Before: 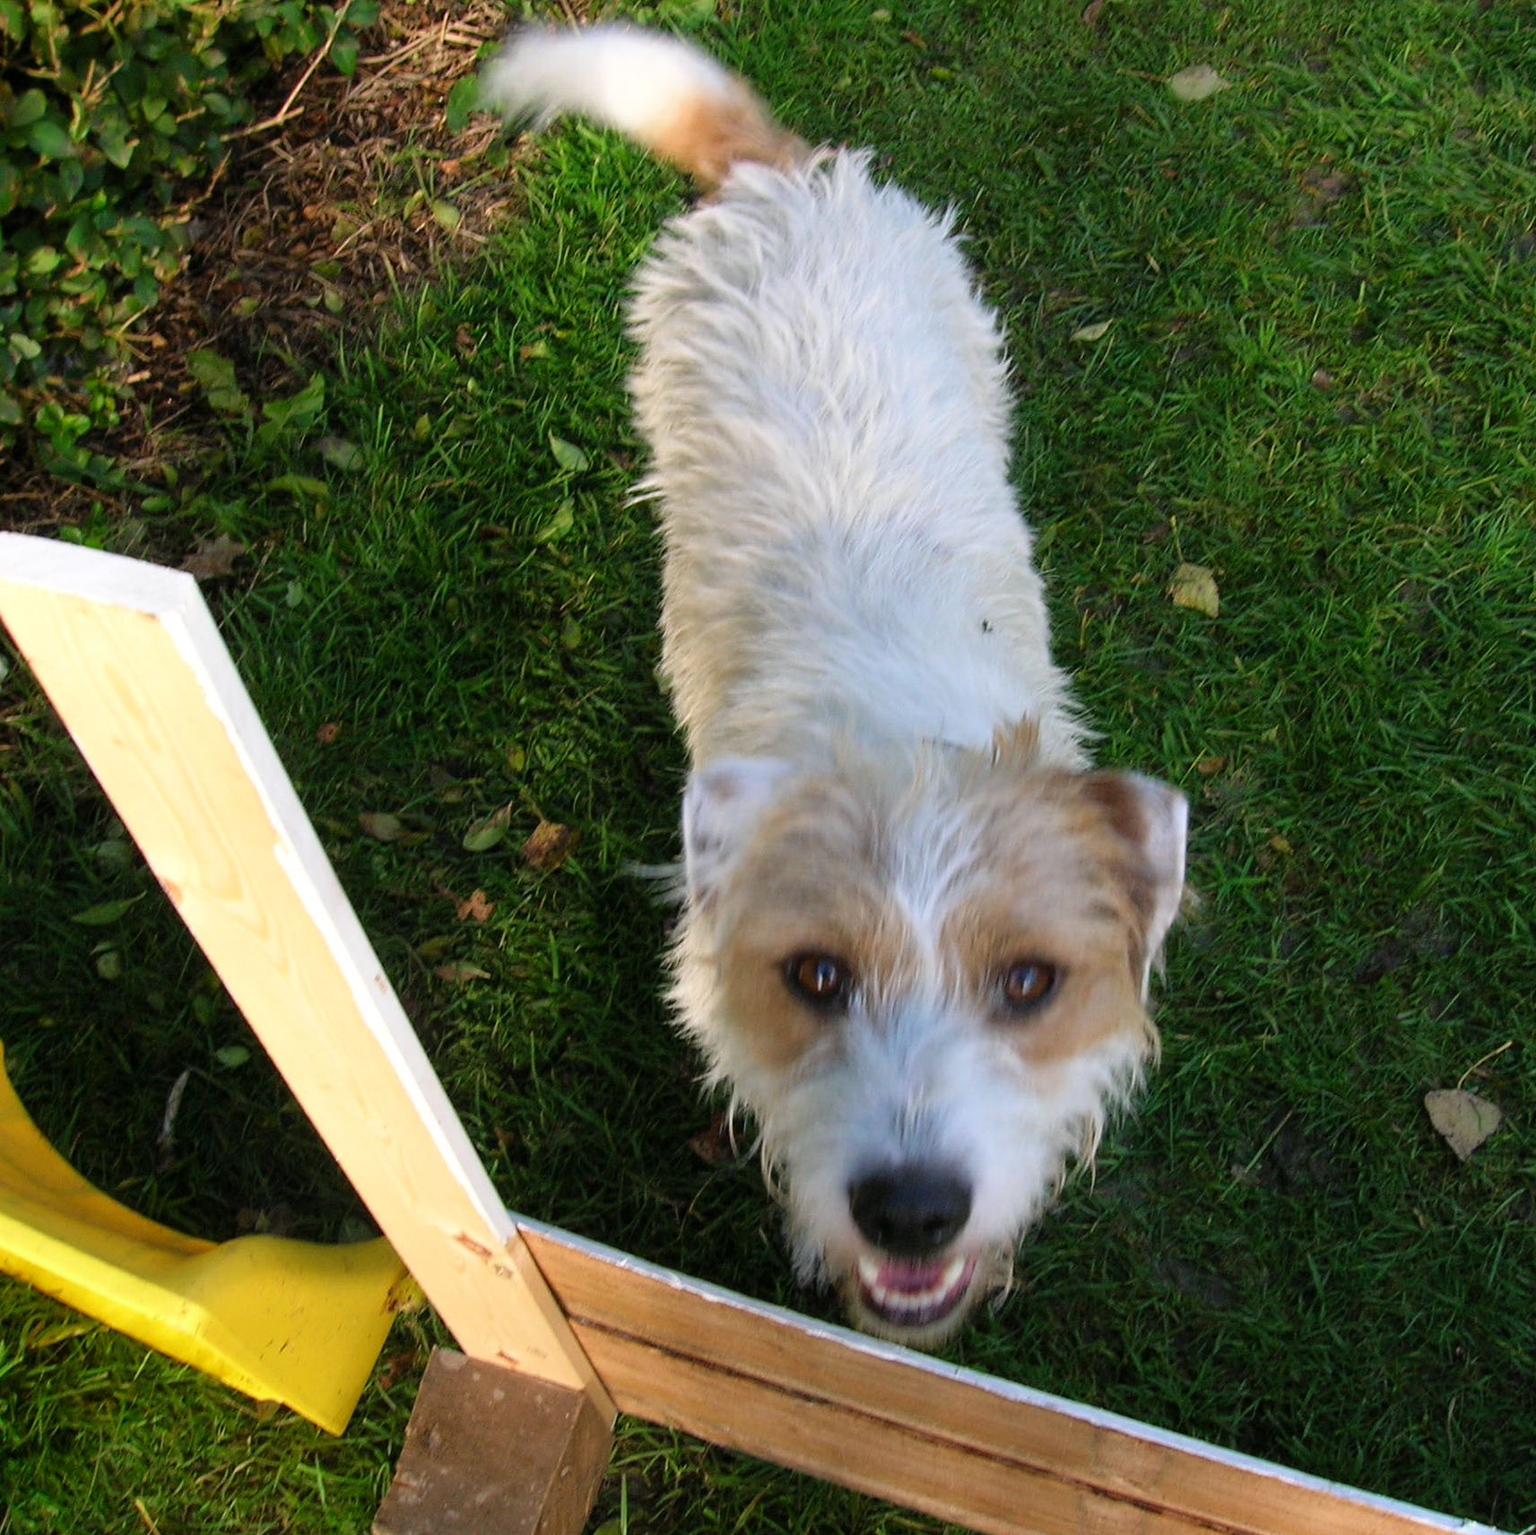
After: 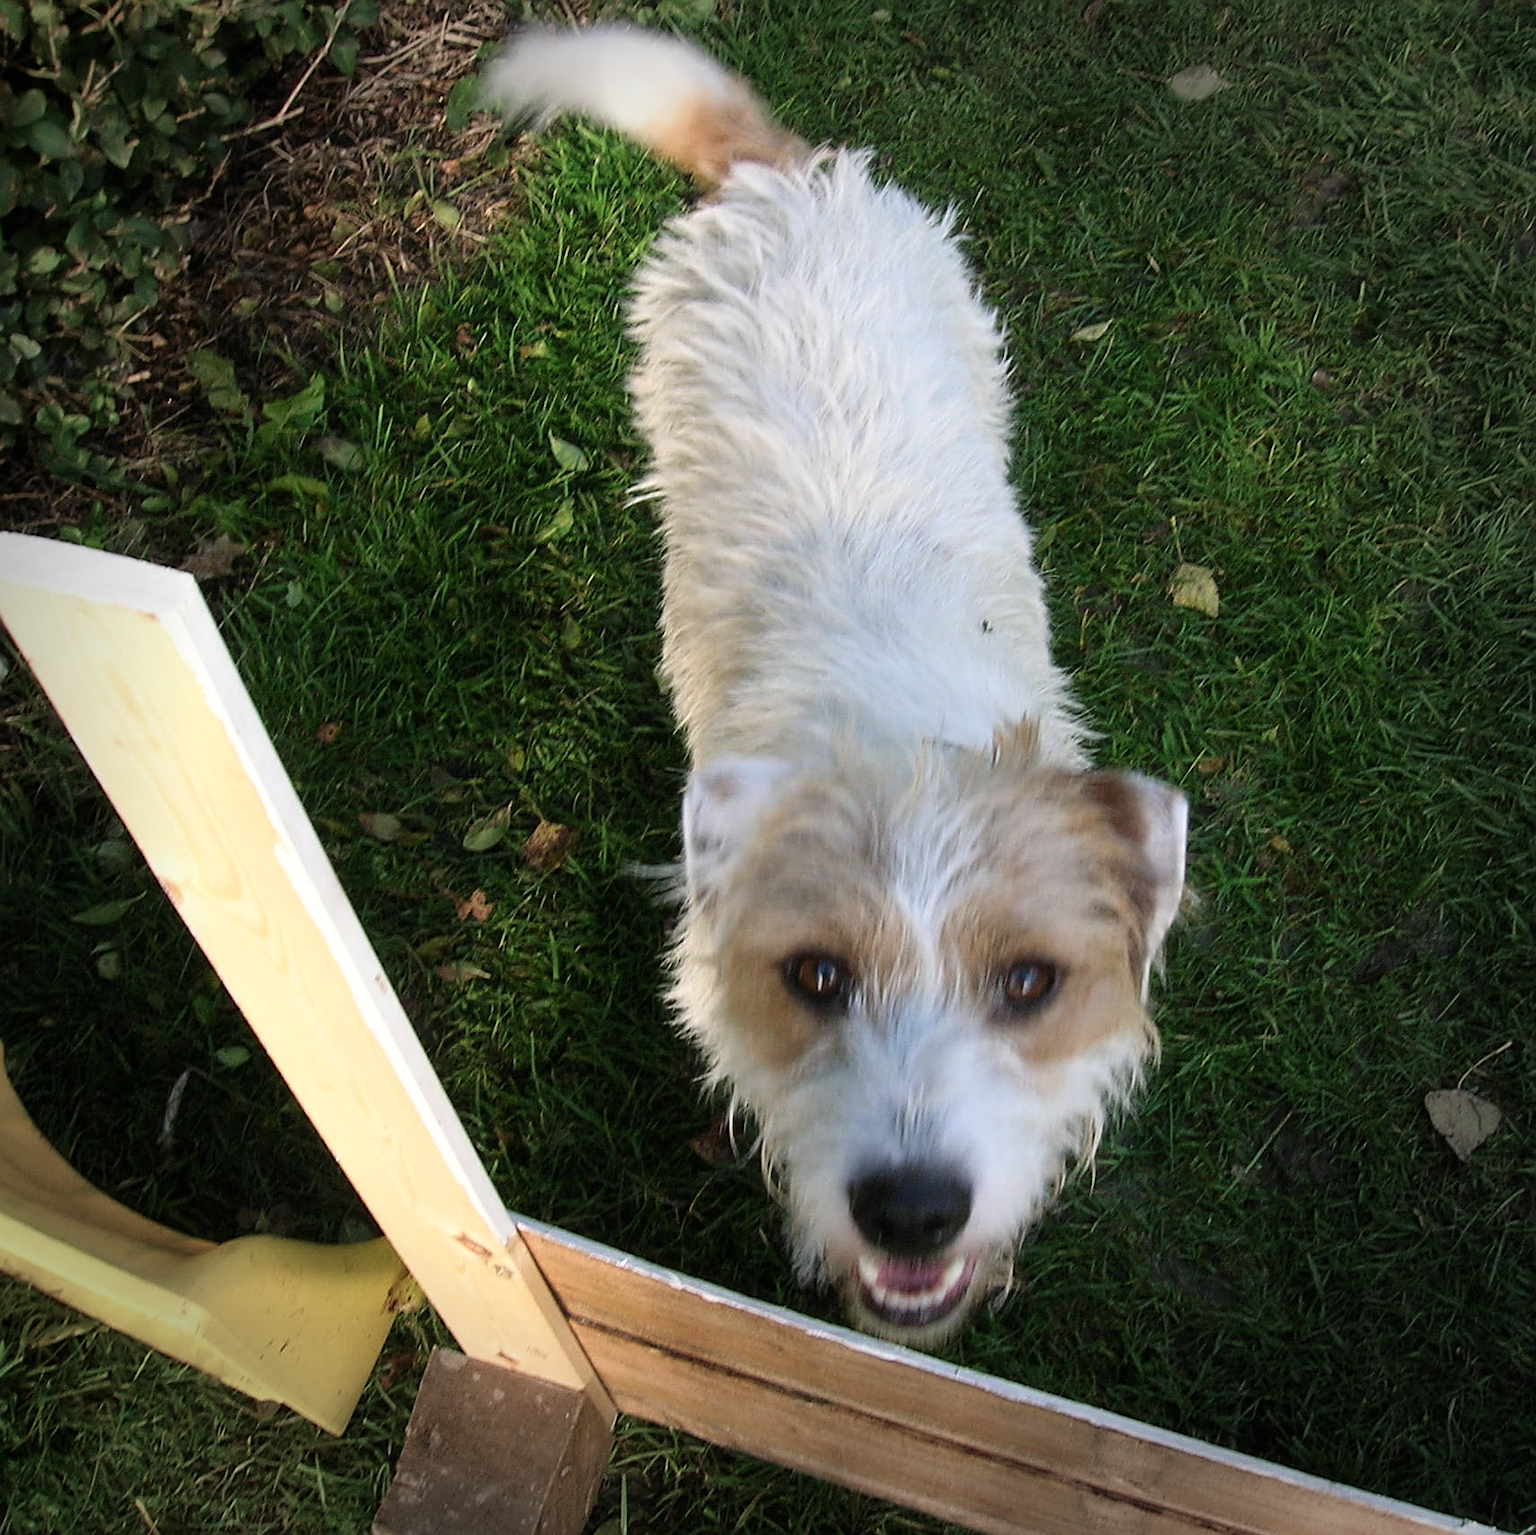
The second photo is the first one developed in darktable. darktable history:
haze removal: strength -0.064, compatibility mode true, adaptive false
vignetting: fall-off start 77.02%, fall-off radius 28.09%, brightness -0.459, saturation -0.311, width/height ratio 0.974, unbound false
contrast brightness saturation: contrast 0.107, saturation -0.157
sharpen: on, module defaults
